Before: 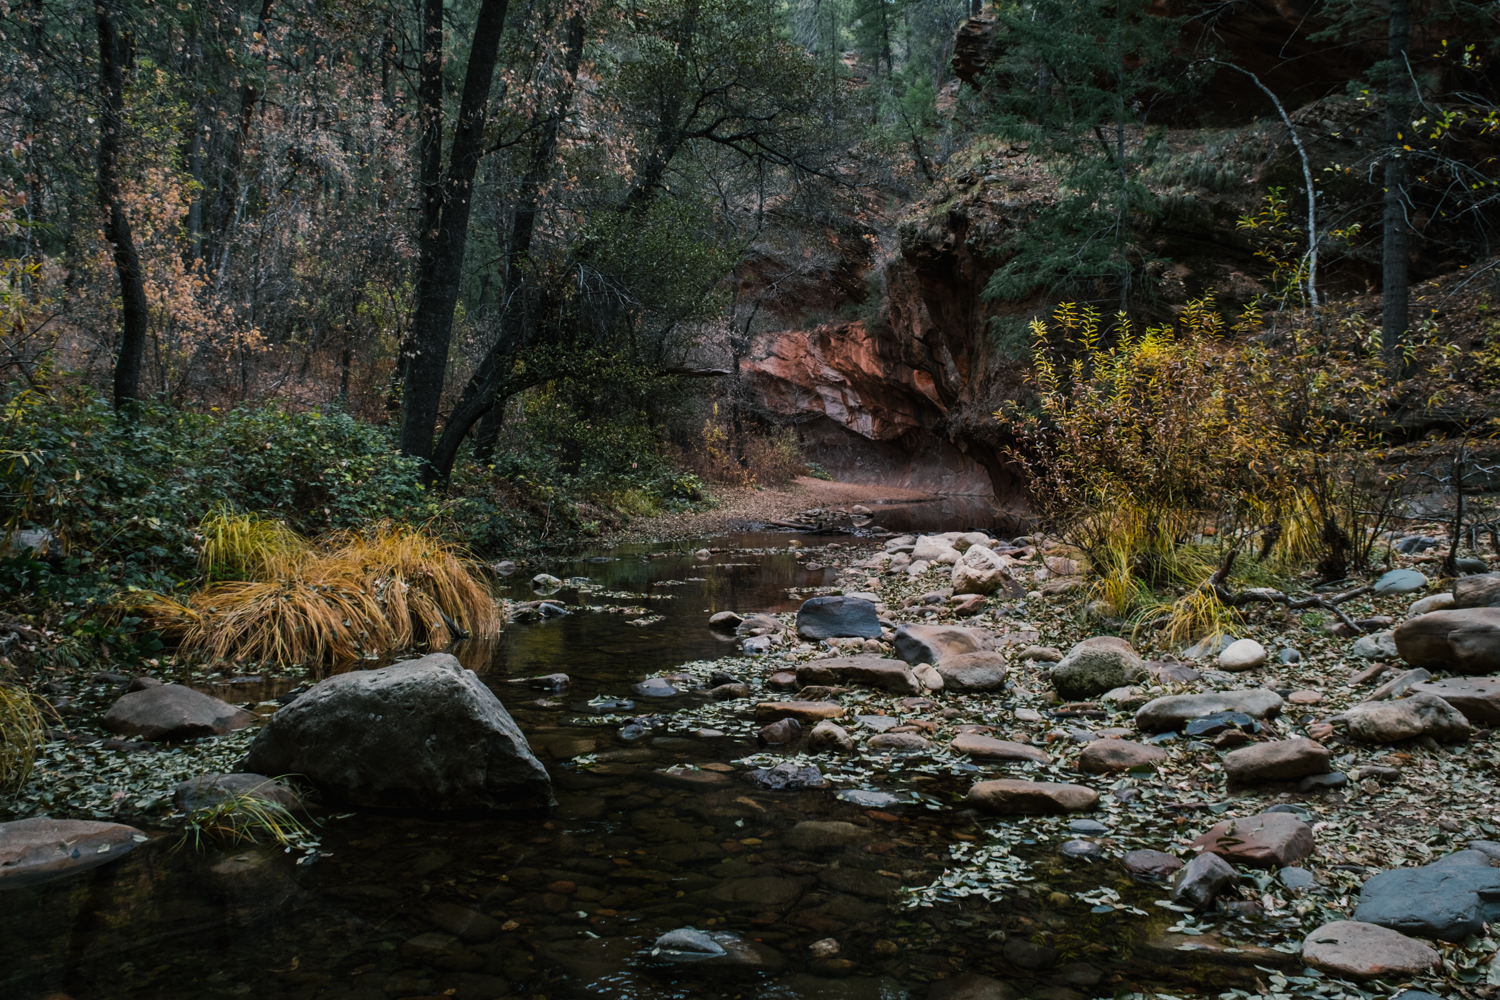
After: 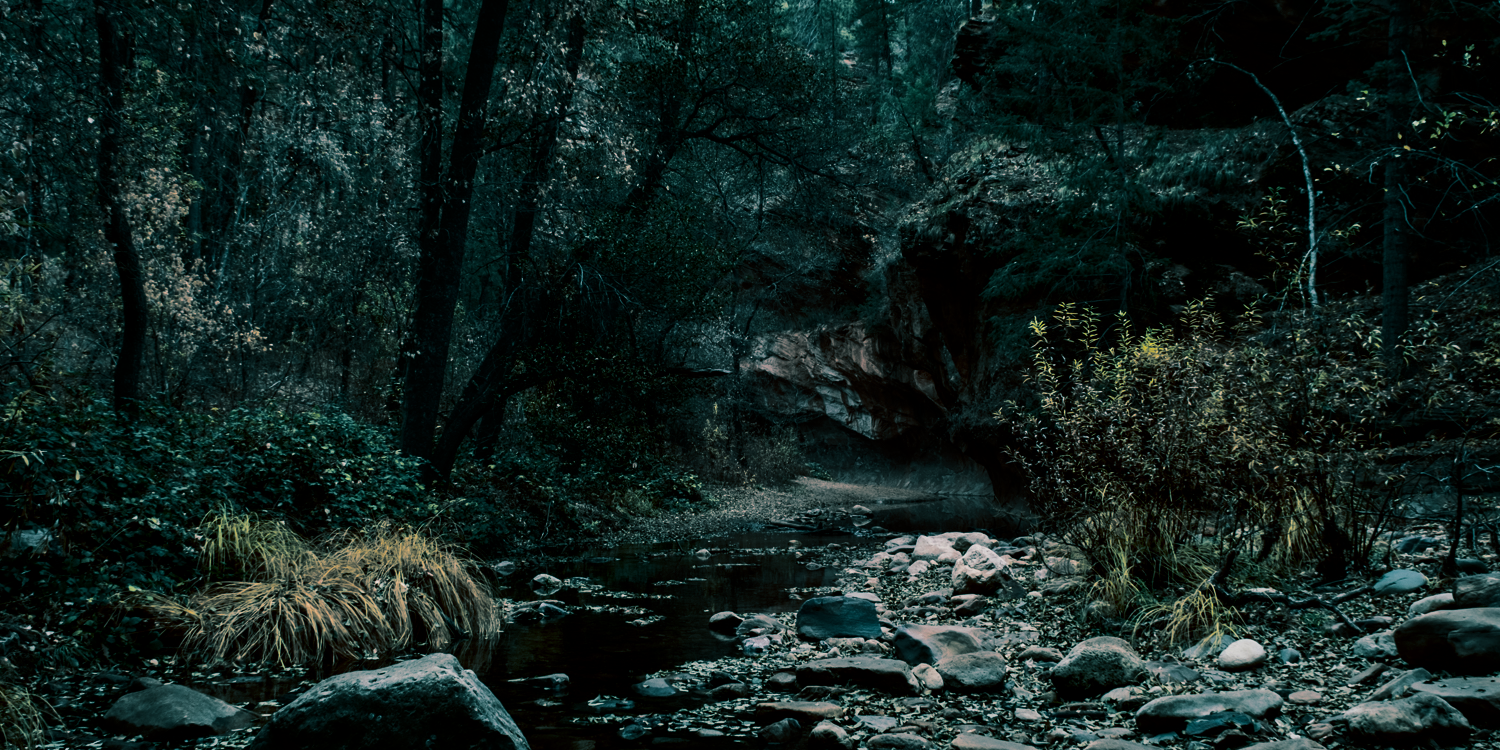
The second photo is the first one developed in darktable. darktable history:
crop: bottom 24.988%
split-toning: shadows › hue 186.43°, highlights › hue 49.29°, compress 30.29%
contrast brightness saturation: contrast 0.19, brightness -0.24, saturation 0.11
shadows and highlights: radius 334.93, shadows 63.48, highlights 6.06, compress 87.7%, highlights color adjustment 39.73%, soften with gaussian
